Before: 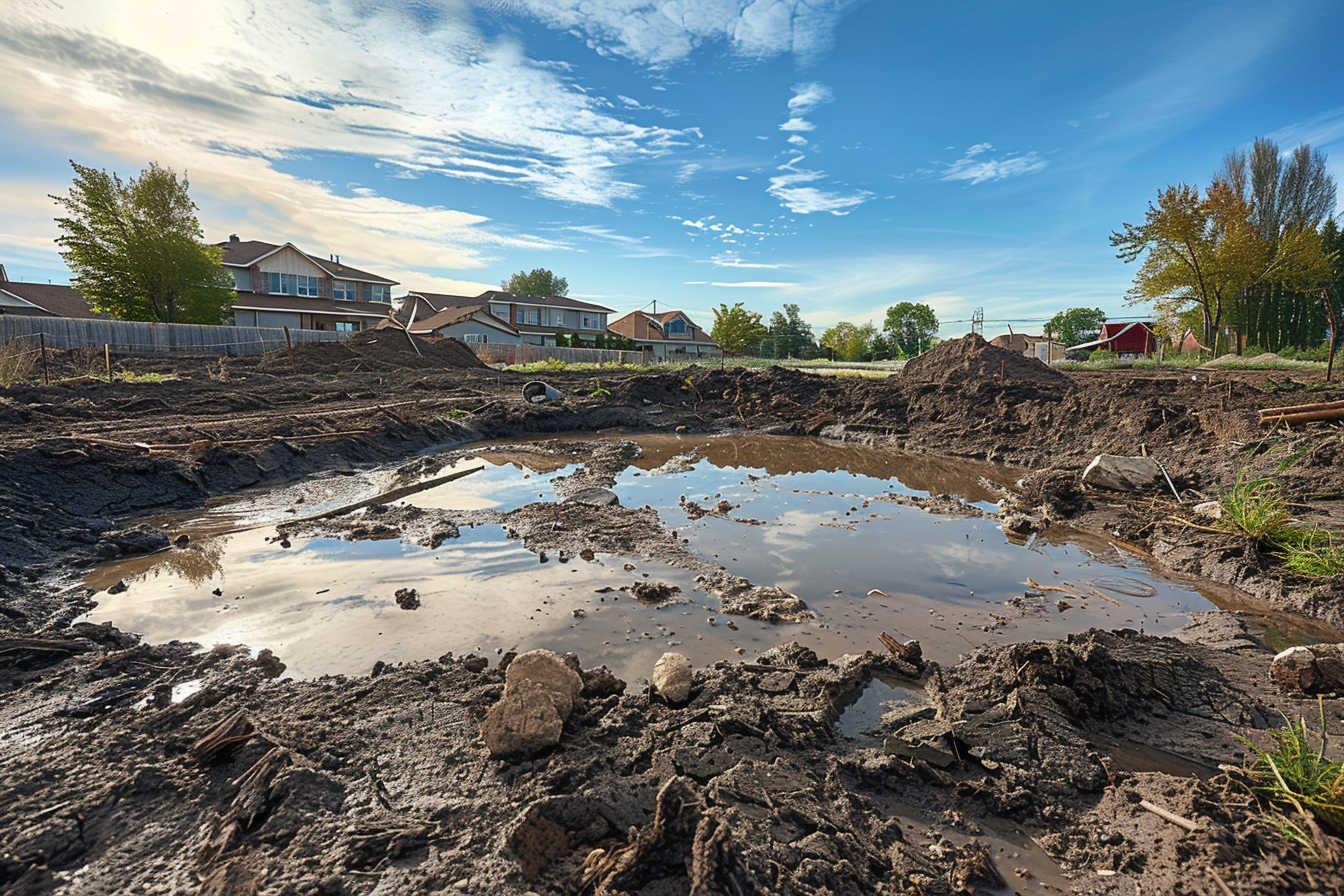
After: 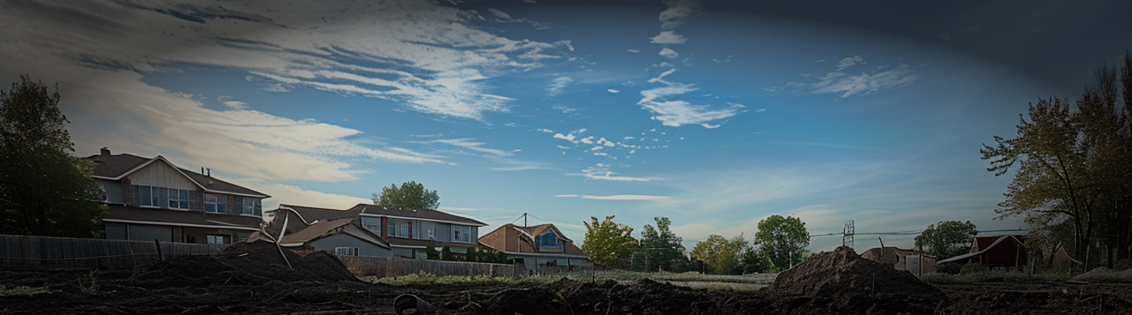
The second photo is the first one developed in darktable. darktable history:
exposure: black level correction 0, exposure -0.741 EV, compensate exposure bias true, compensate highlight preservation false
vignetting: fall-off start 48.38%, brightness -0.859, automatic ratio true, width/height ratio 1.283
crop and rotate: left 9.661%, top 9.75%, right 6.105%, bottom 55.034%
